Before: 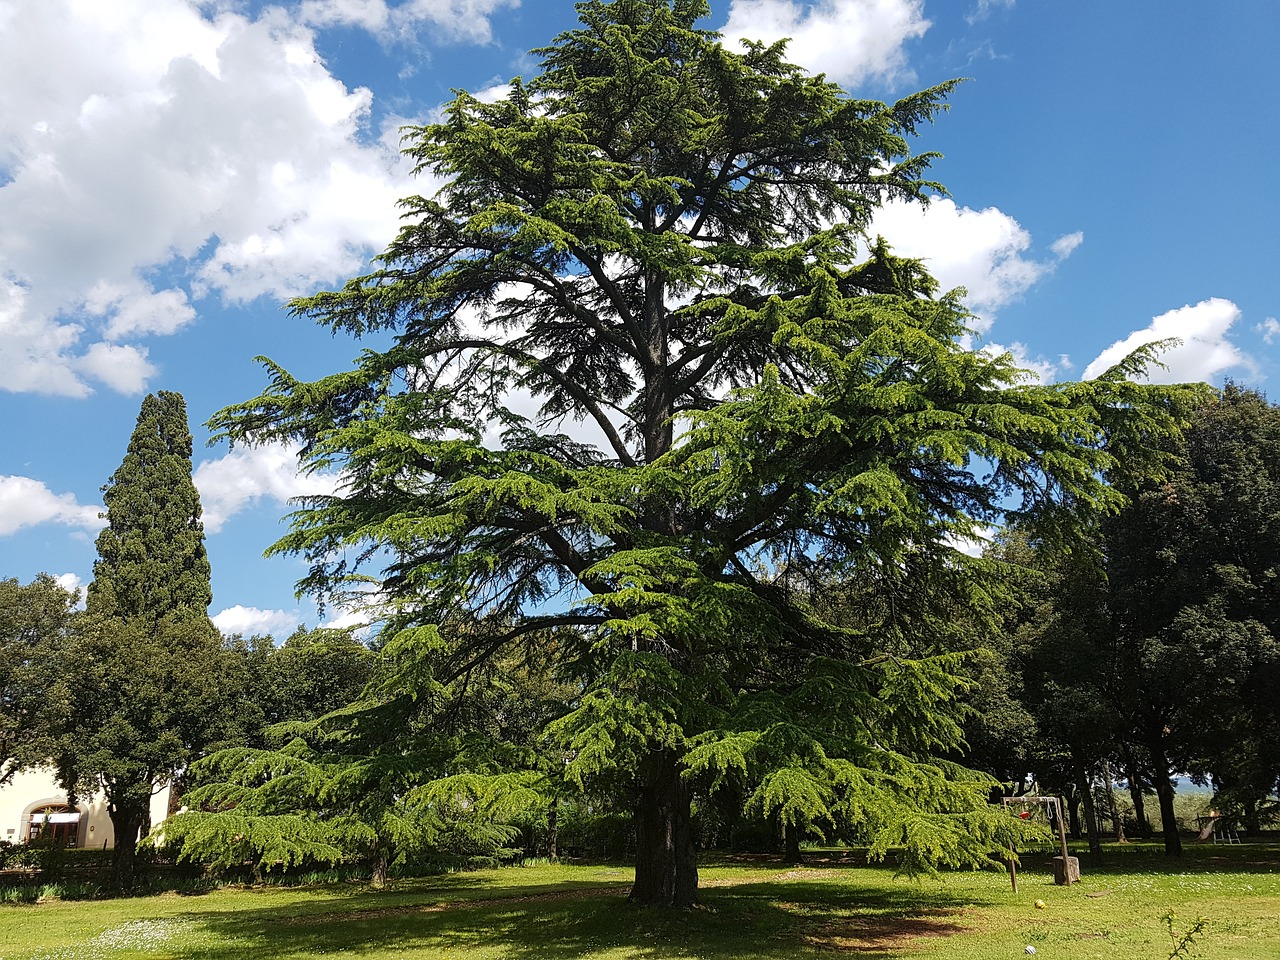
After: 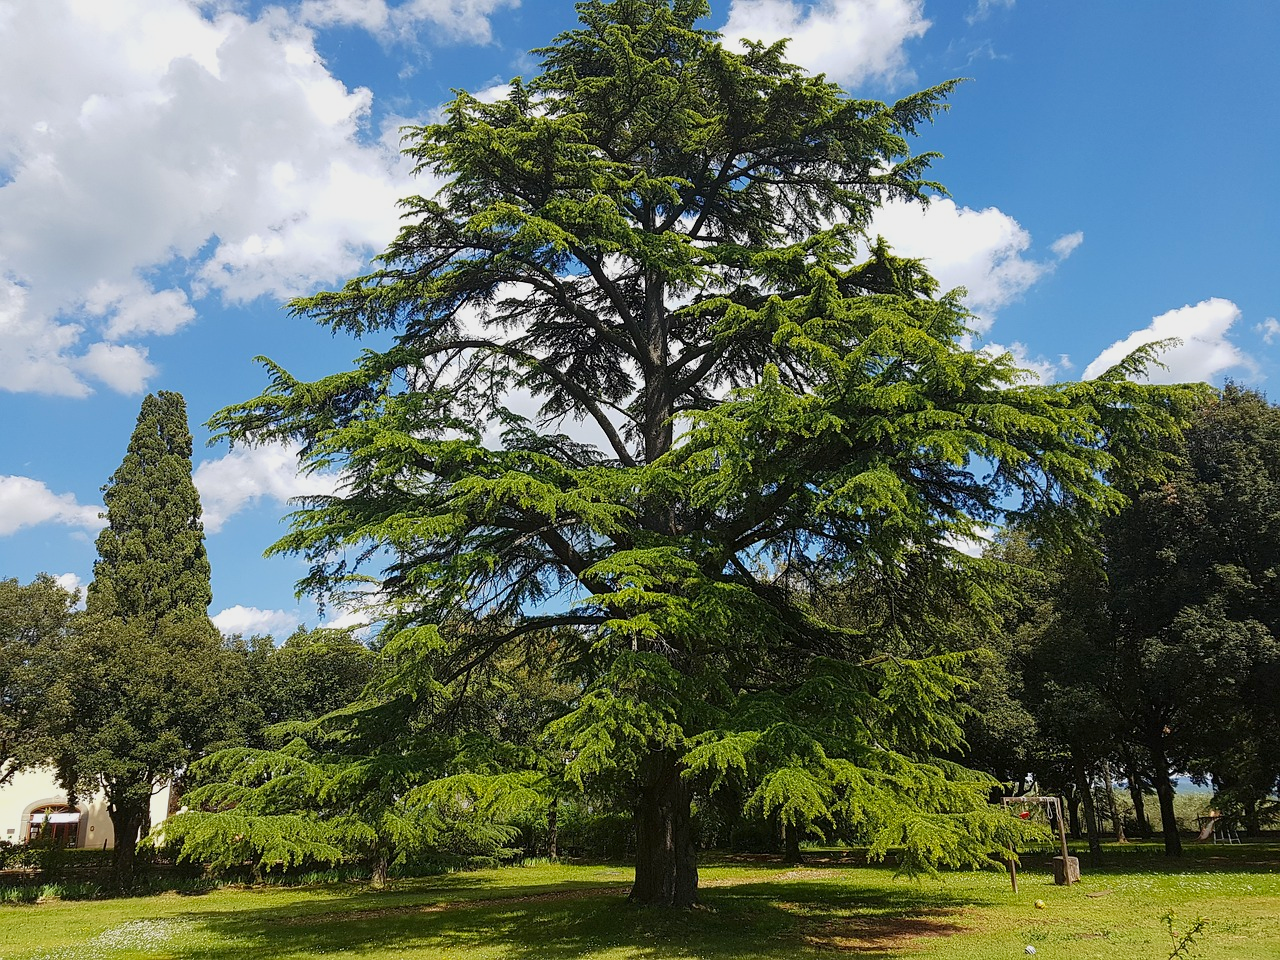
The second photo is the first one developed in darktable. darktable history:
color balance rgb: perceptual saturation grading › global saturation 10.39%, contrast -9.891%
